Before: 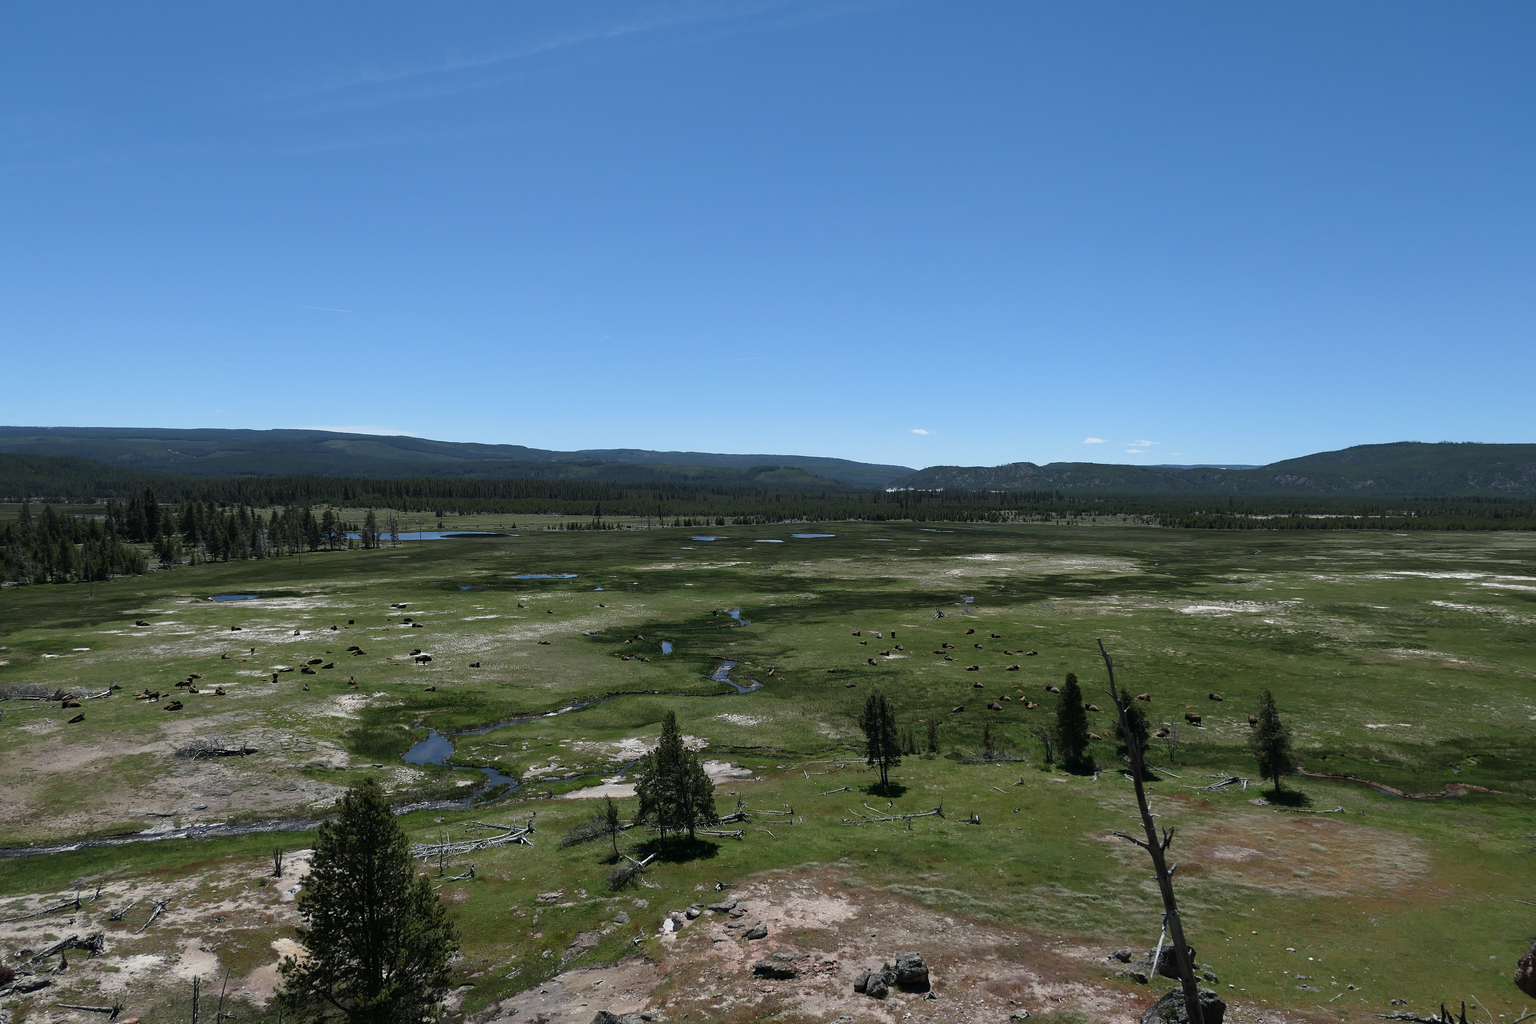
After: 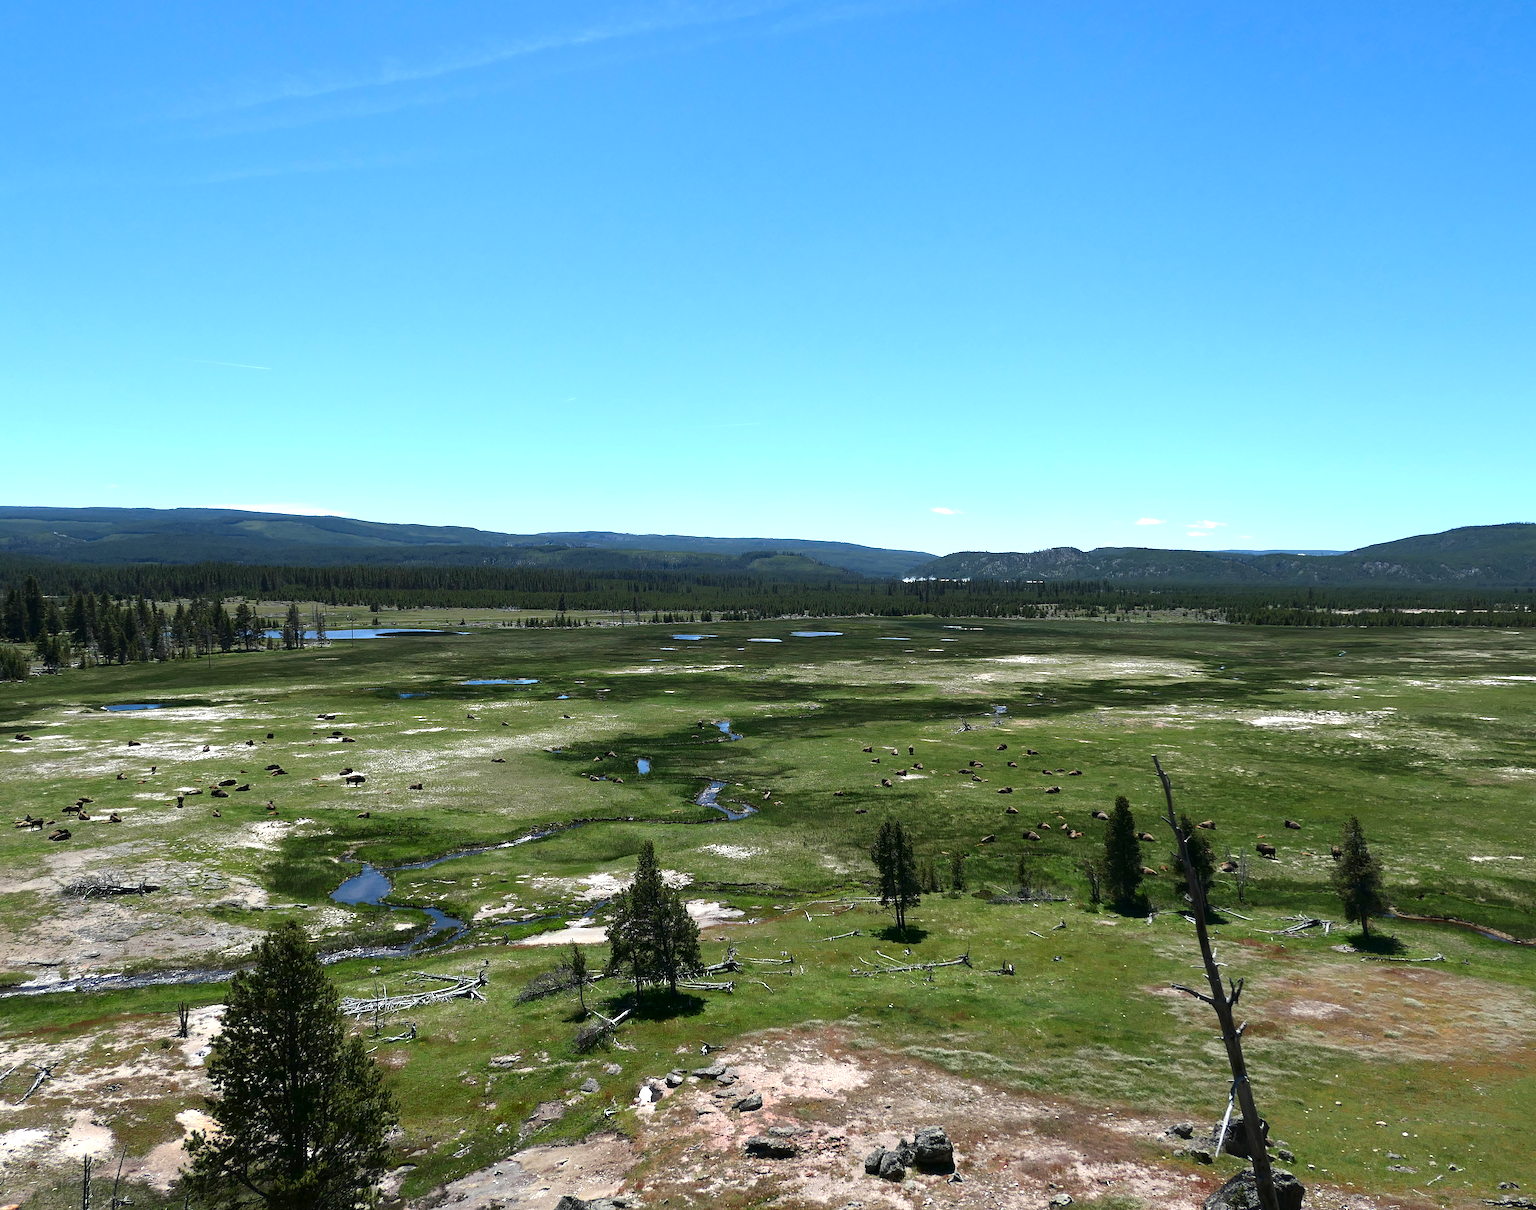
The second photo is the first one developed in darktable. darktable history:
crop: left 8.008%, right 7.432%
exposure: black level correction 0, exposure 1.001 EV, compensate exposure bias true, compensate highlight preservation false
contrast brightness saturation: contrast 0.129, brightness -0.059, saturation 0.154
